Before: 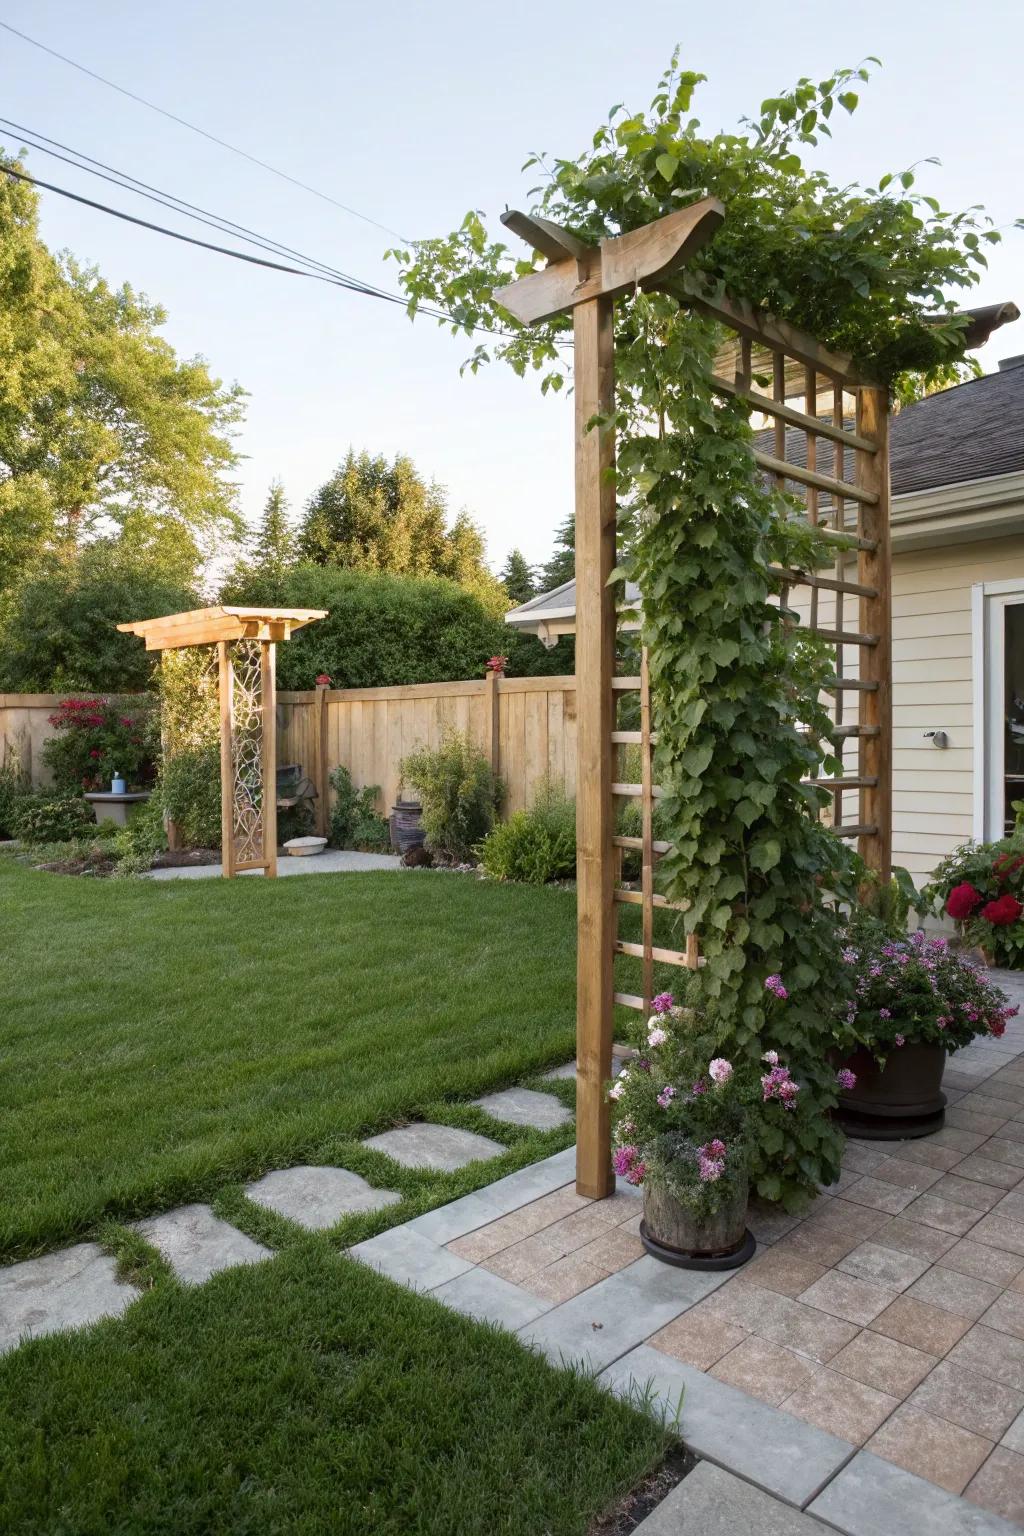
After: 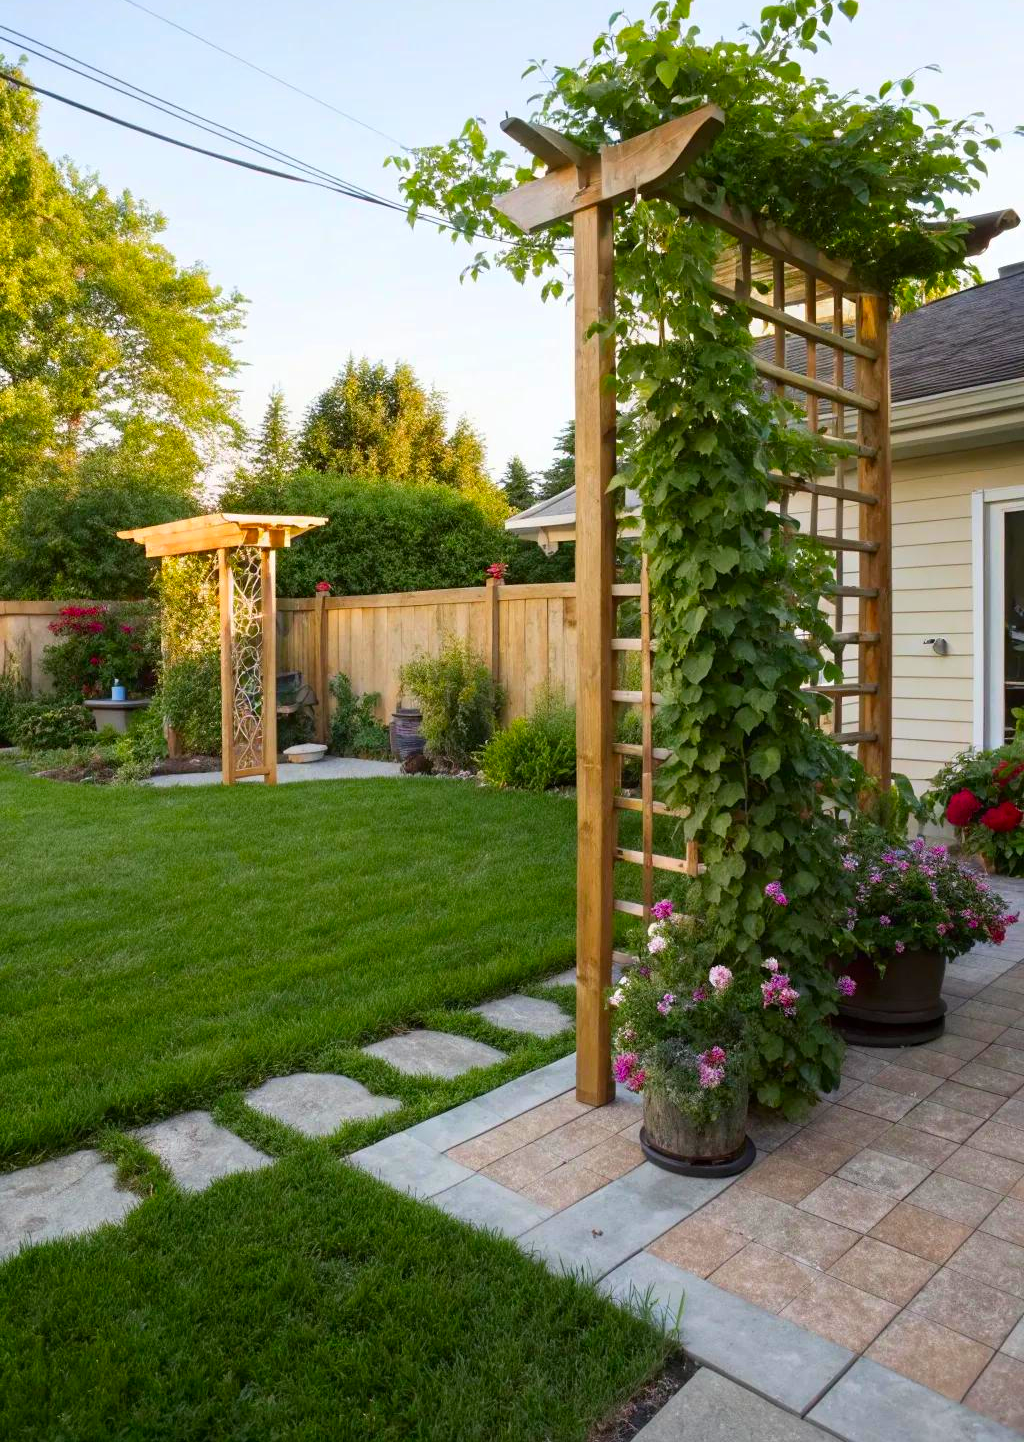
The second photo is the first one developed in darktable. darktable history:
contrast brightness saturation: saturation 0.516
crop and rotate: top 6.09%
